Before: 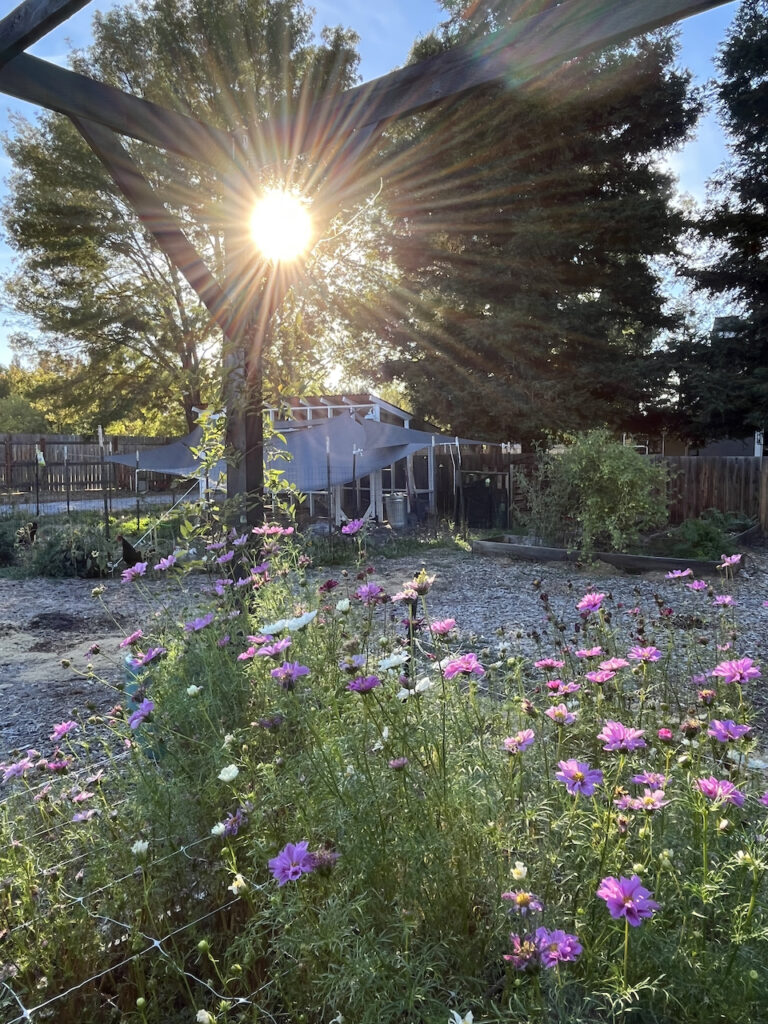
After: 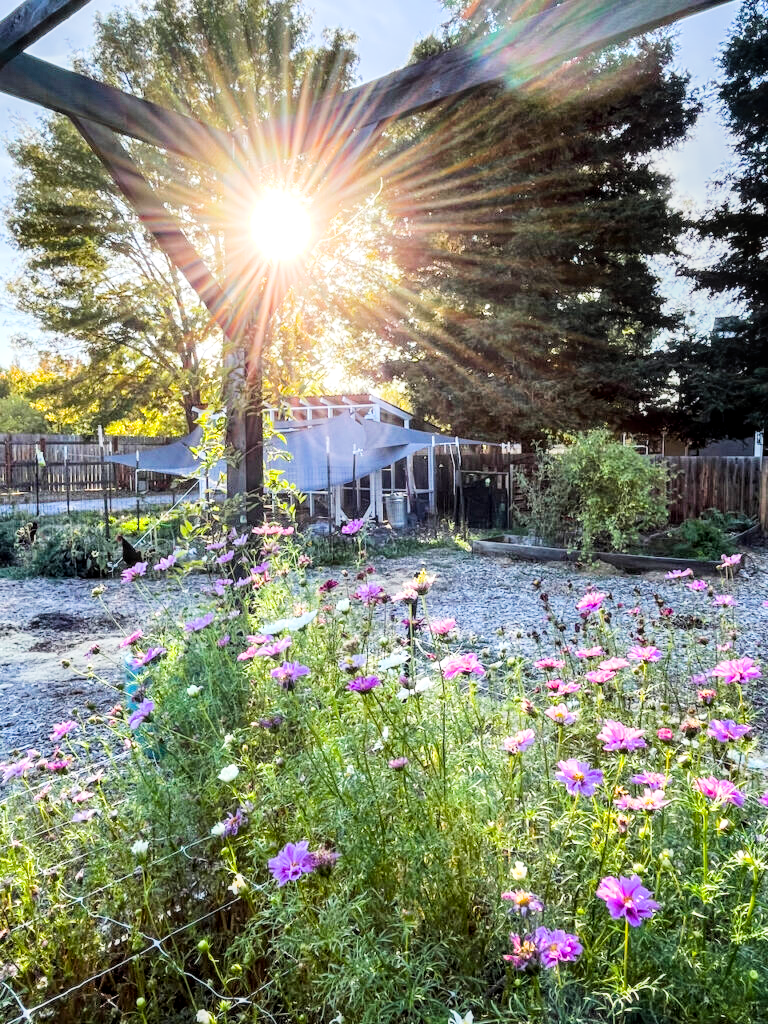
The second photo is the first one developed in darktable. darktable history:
local contrast: on, module defaults
color balance rgb: perceptual saturation grading › global saturation 30%, global vibrance 10%
exposure: black level correction 0, exposure 1.2 EV, compensate exposure bias true, compensate highlight preservation false
filmic rgb: black relative exposure -5 EV, hardness 2.88, contrast 1.4, highlights saturation mix -30%, contrast in shadows safe
